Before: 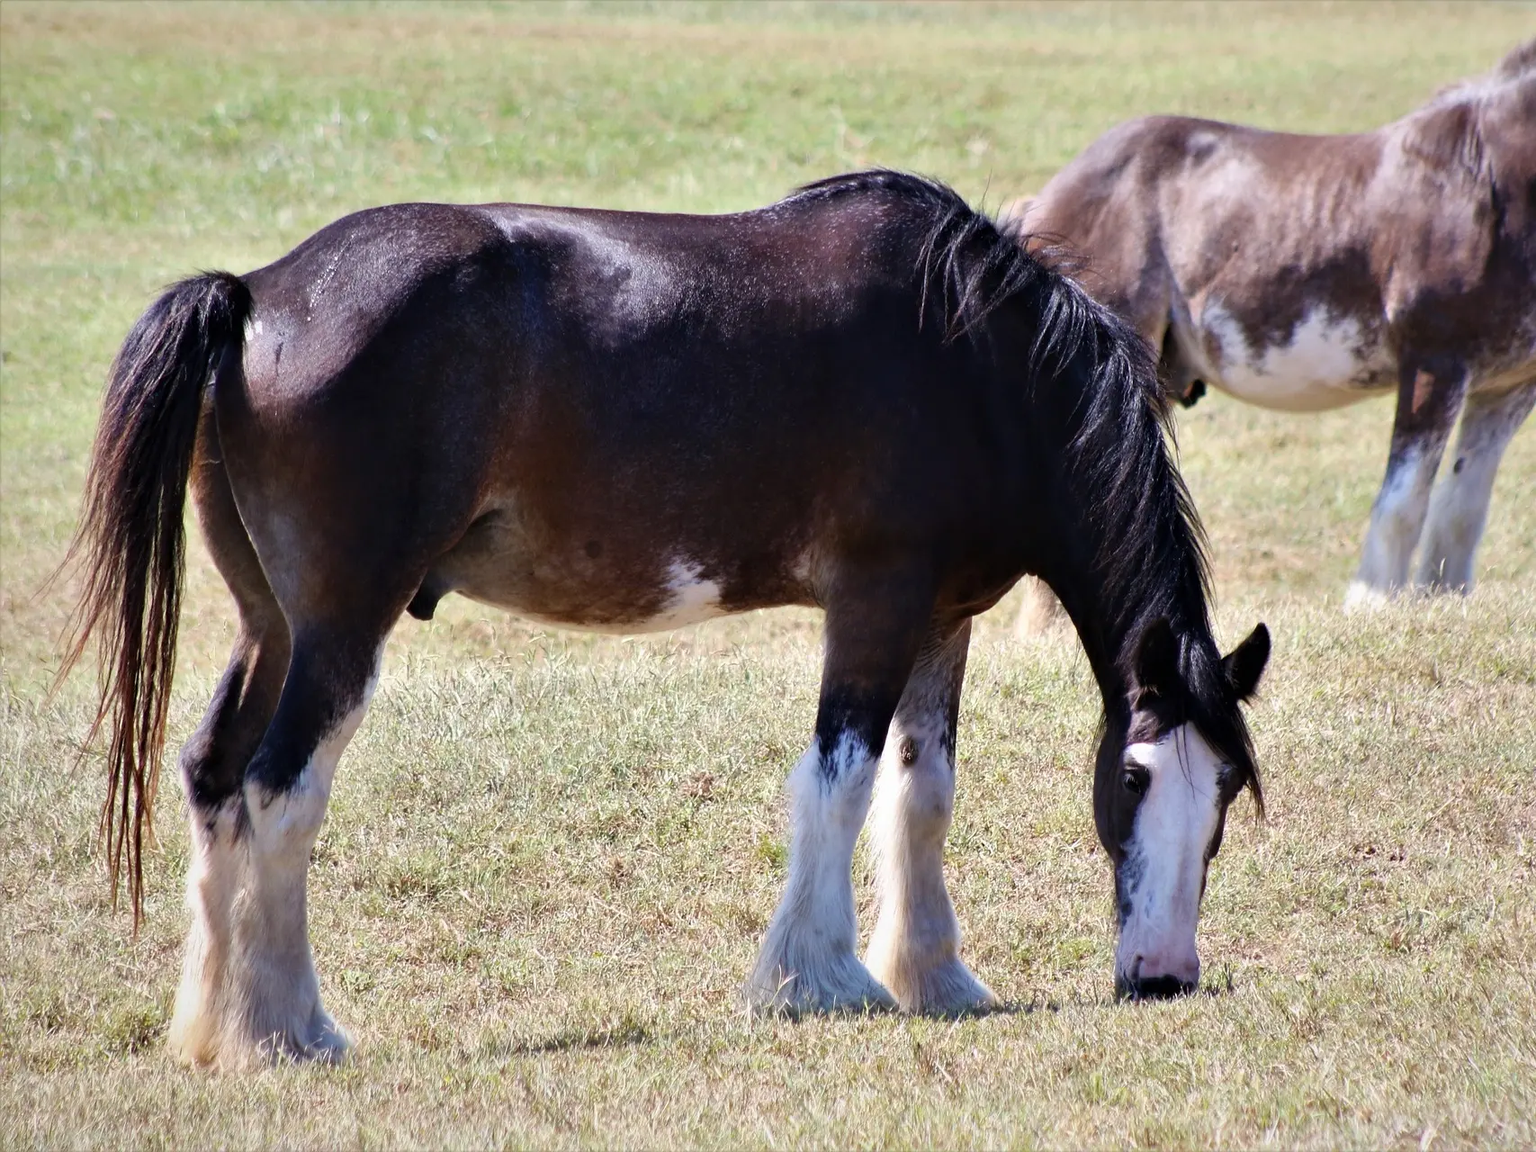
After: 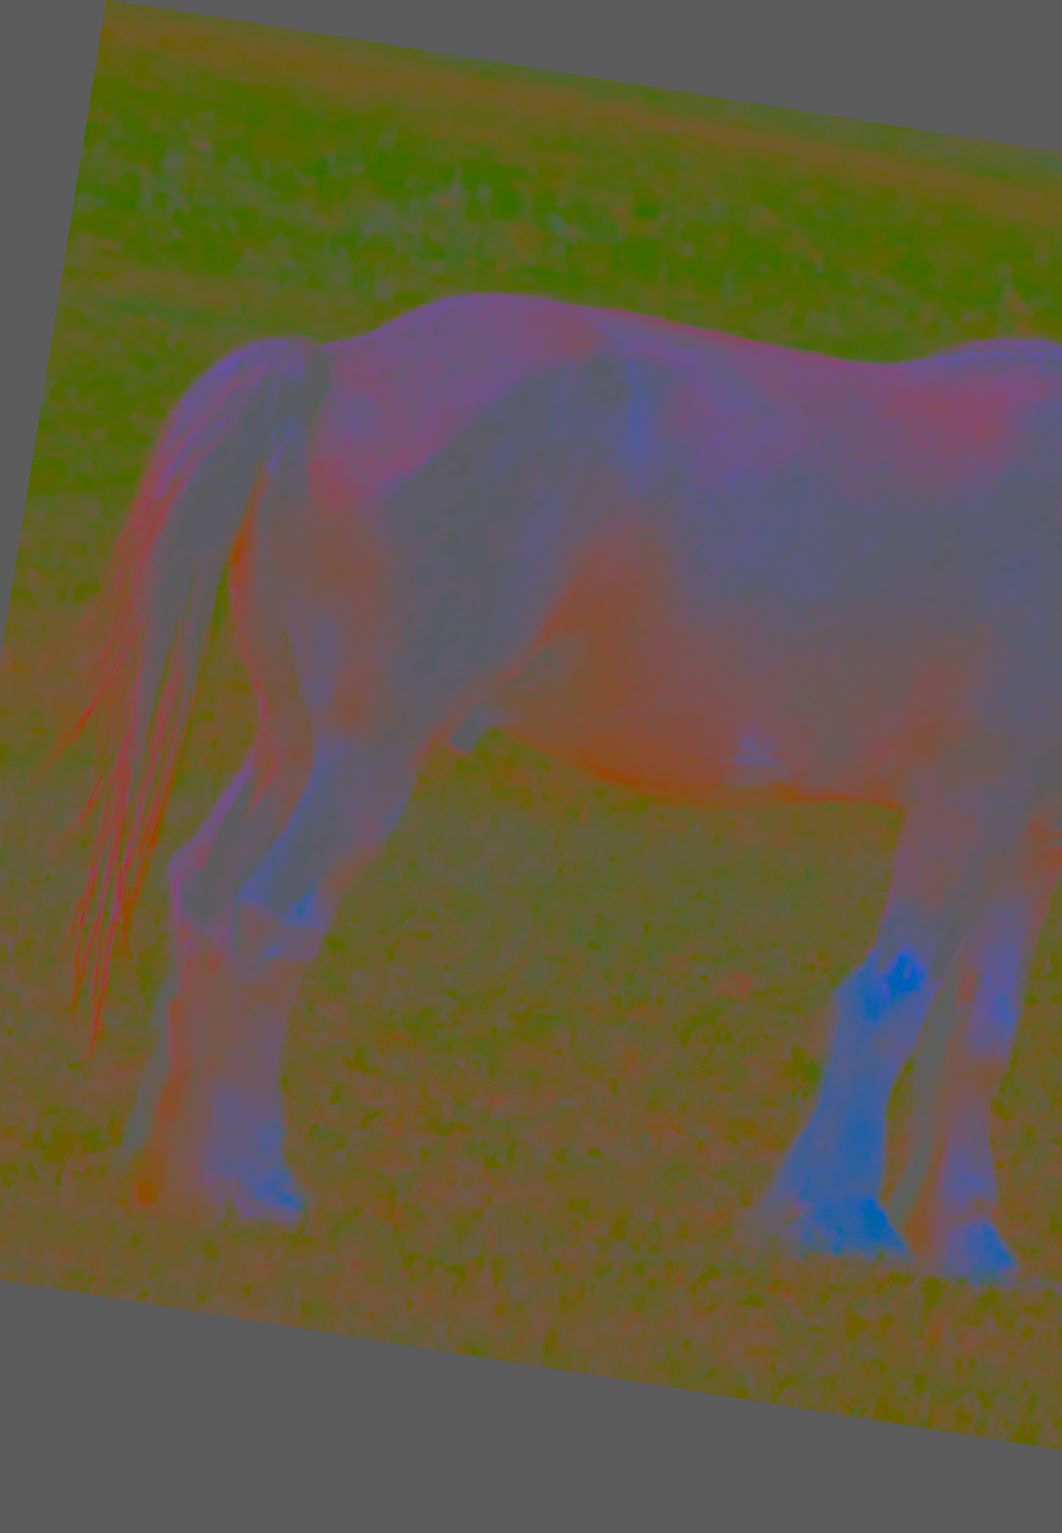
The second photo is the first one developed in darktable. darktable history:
crop: left 5.114%, right 38.589%
haze removal: compatibility mode true, adaptive false
contrast brightness saturation: contrast -0.99, brightness -0.17, saturation 0.75
rotate and perspective: rotation 9.12°, automatic cropping off
